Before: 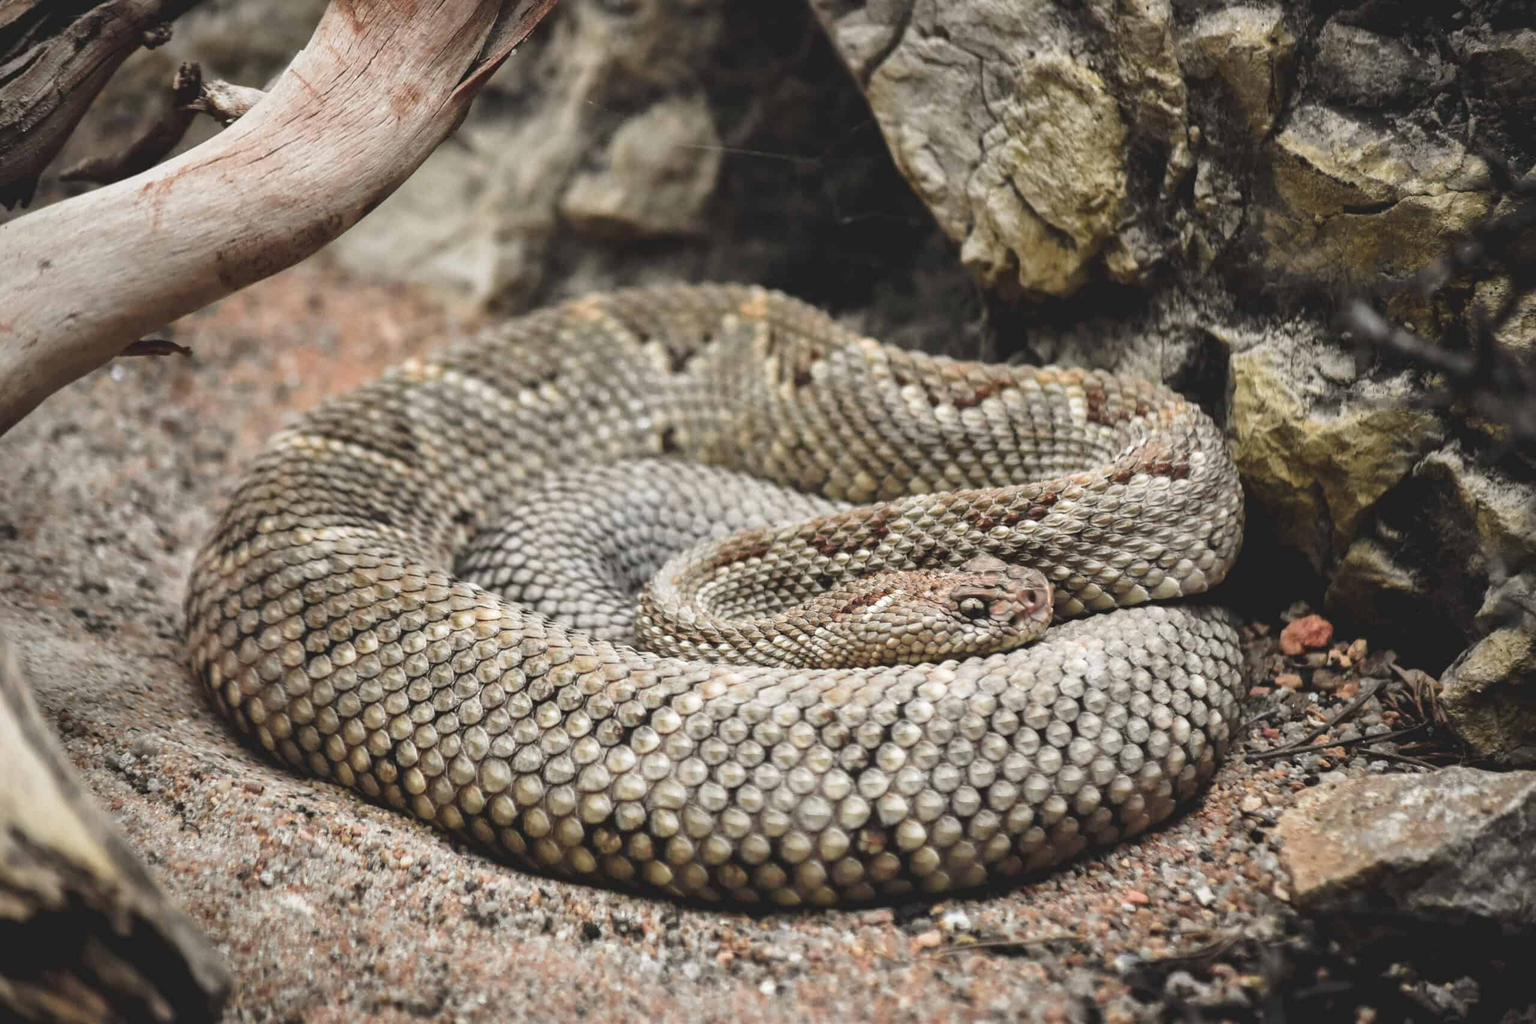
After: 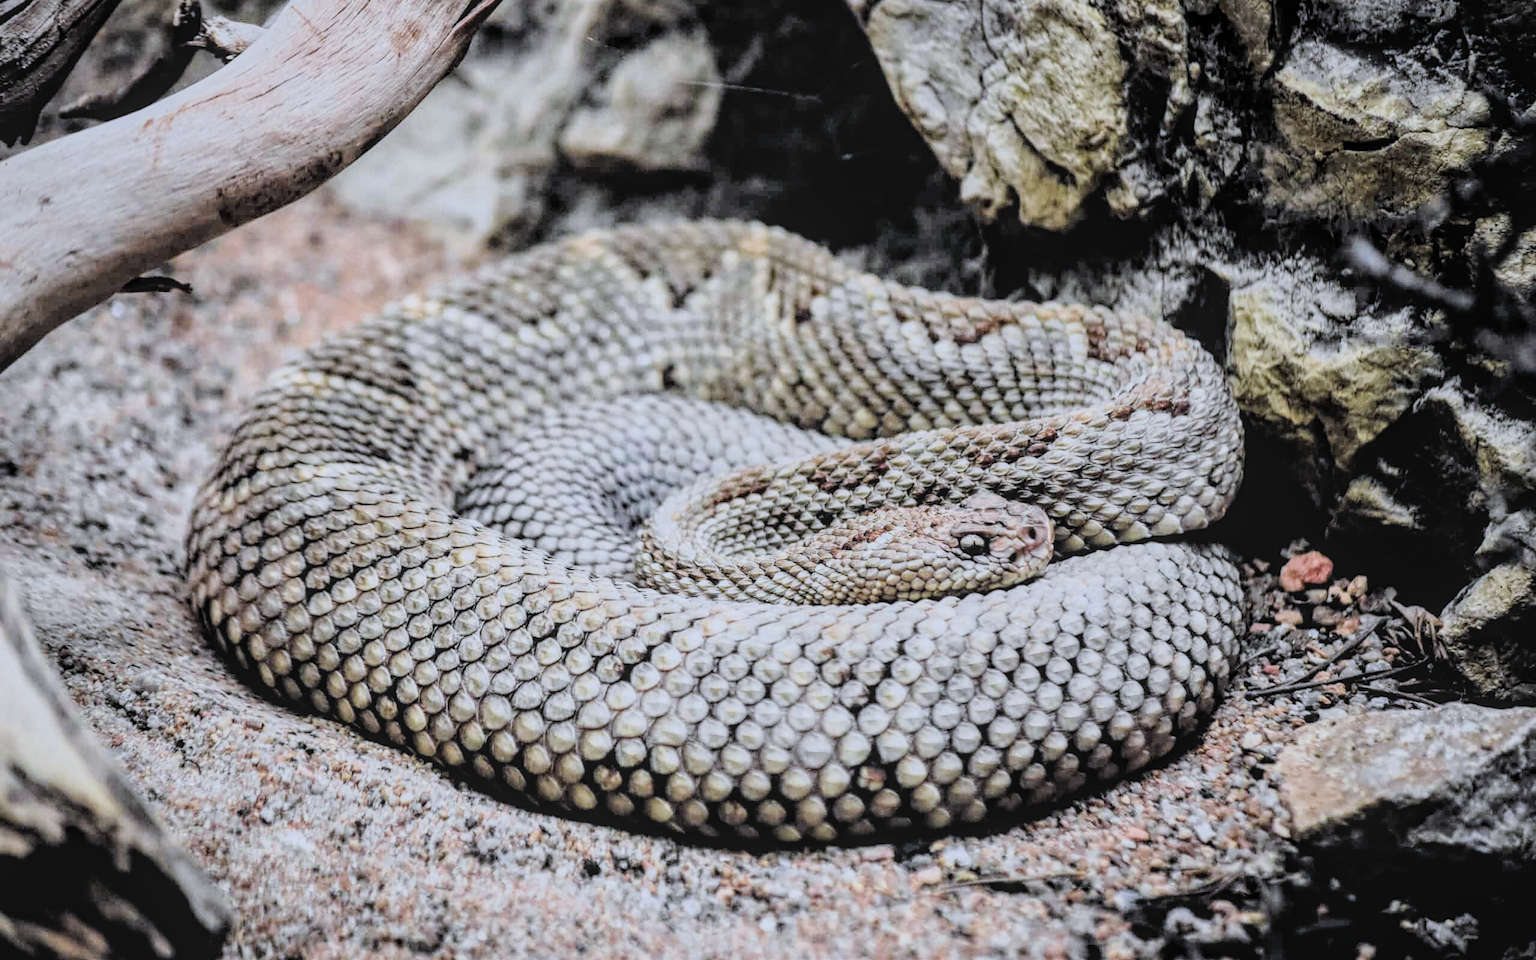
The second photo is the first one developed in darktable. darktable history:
crop and rotate: top 6.25%
white balance: red 0.948, green 1.02, blue 1.176
exposure: exposure 0.6 EV, compensate highlight preservation false
local contrast: highlights 74%, shadows 55%, detail 176%, midtone range 0.207
filmic rgb: black relative exposure -3.21 EV, white relative exposure 7.02 EV, hardness 1.46, contrast 1.35
